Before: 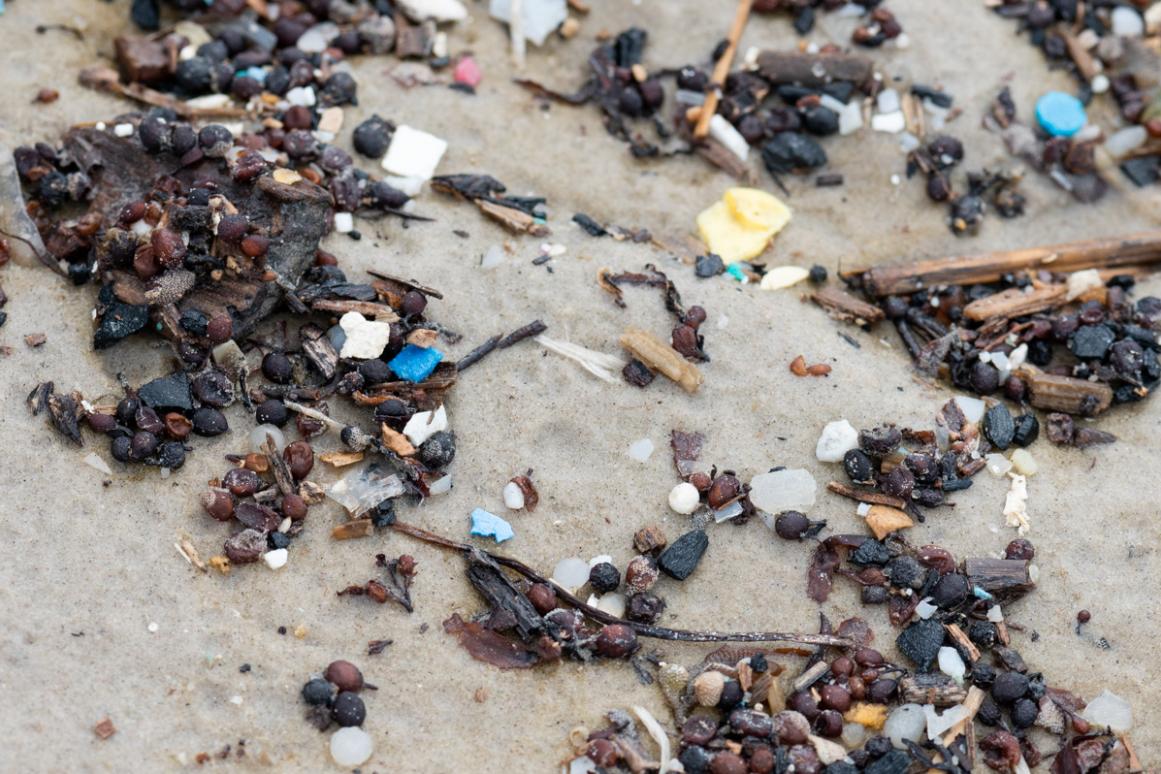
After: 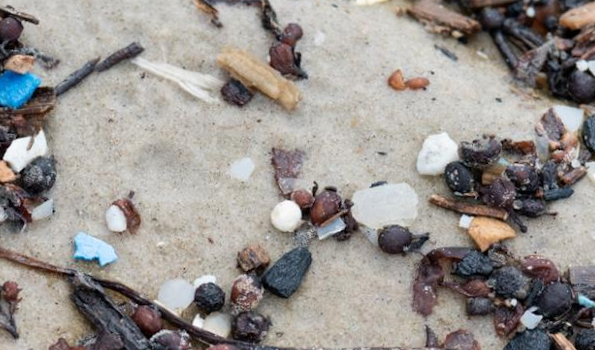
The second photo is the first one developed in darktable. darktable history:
rotate and perspective: rotation -1.77°, lens shift (horizontal) 0.004, automatic cropping off
crop: left 35.03%, top 36.625%, right 14.663%, bottom 20.057%
